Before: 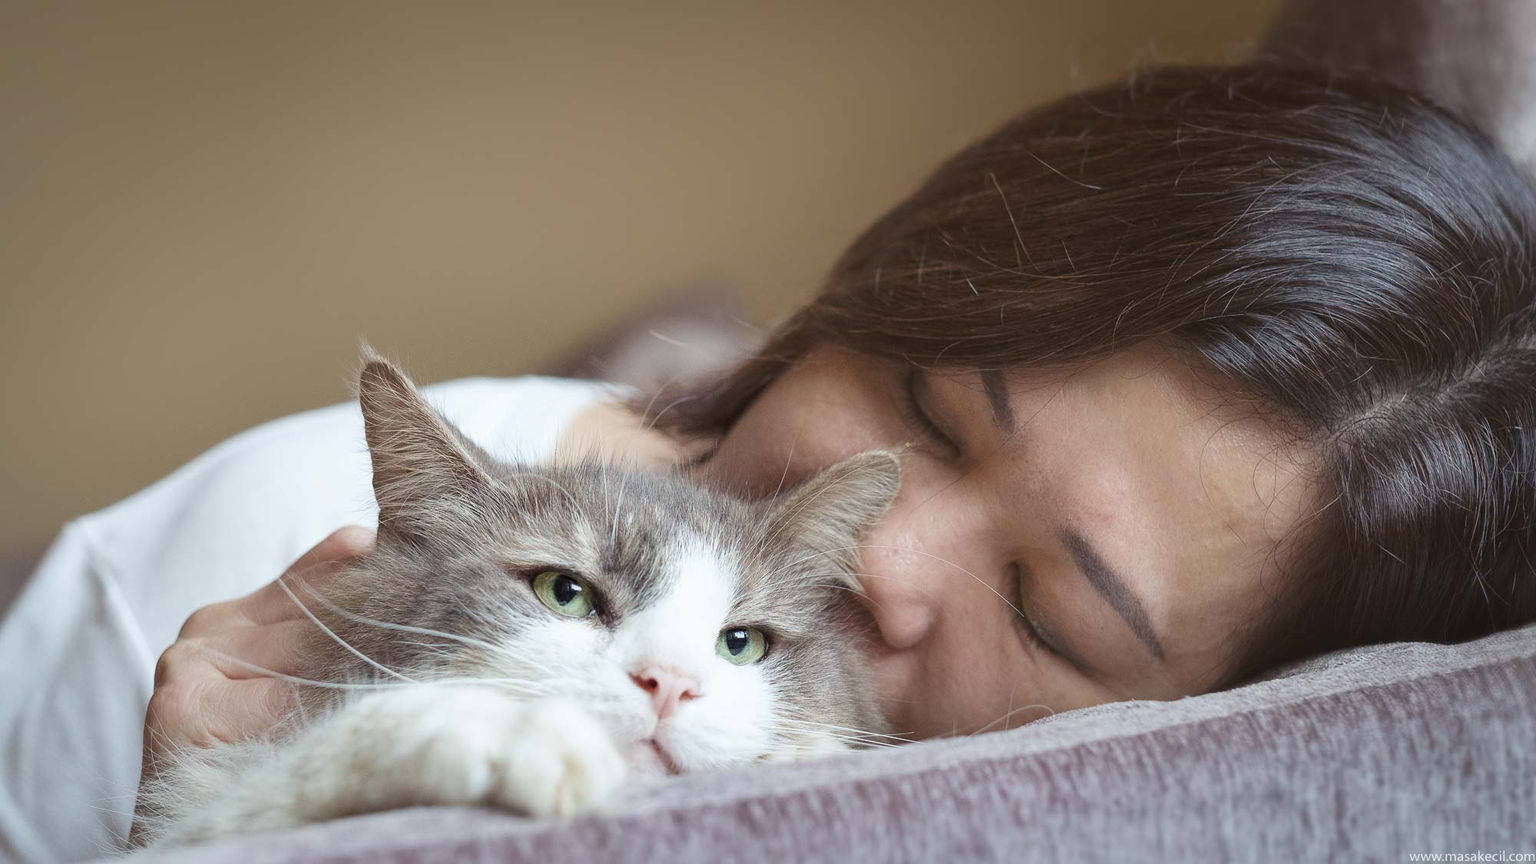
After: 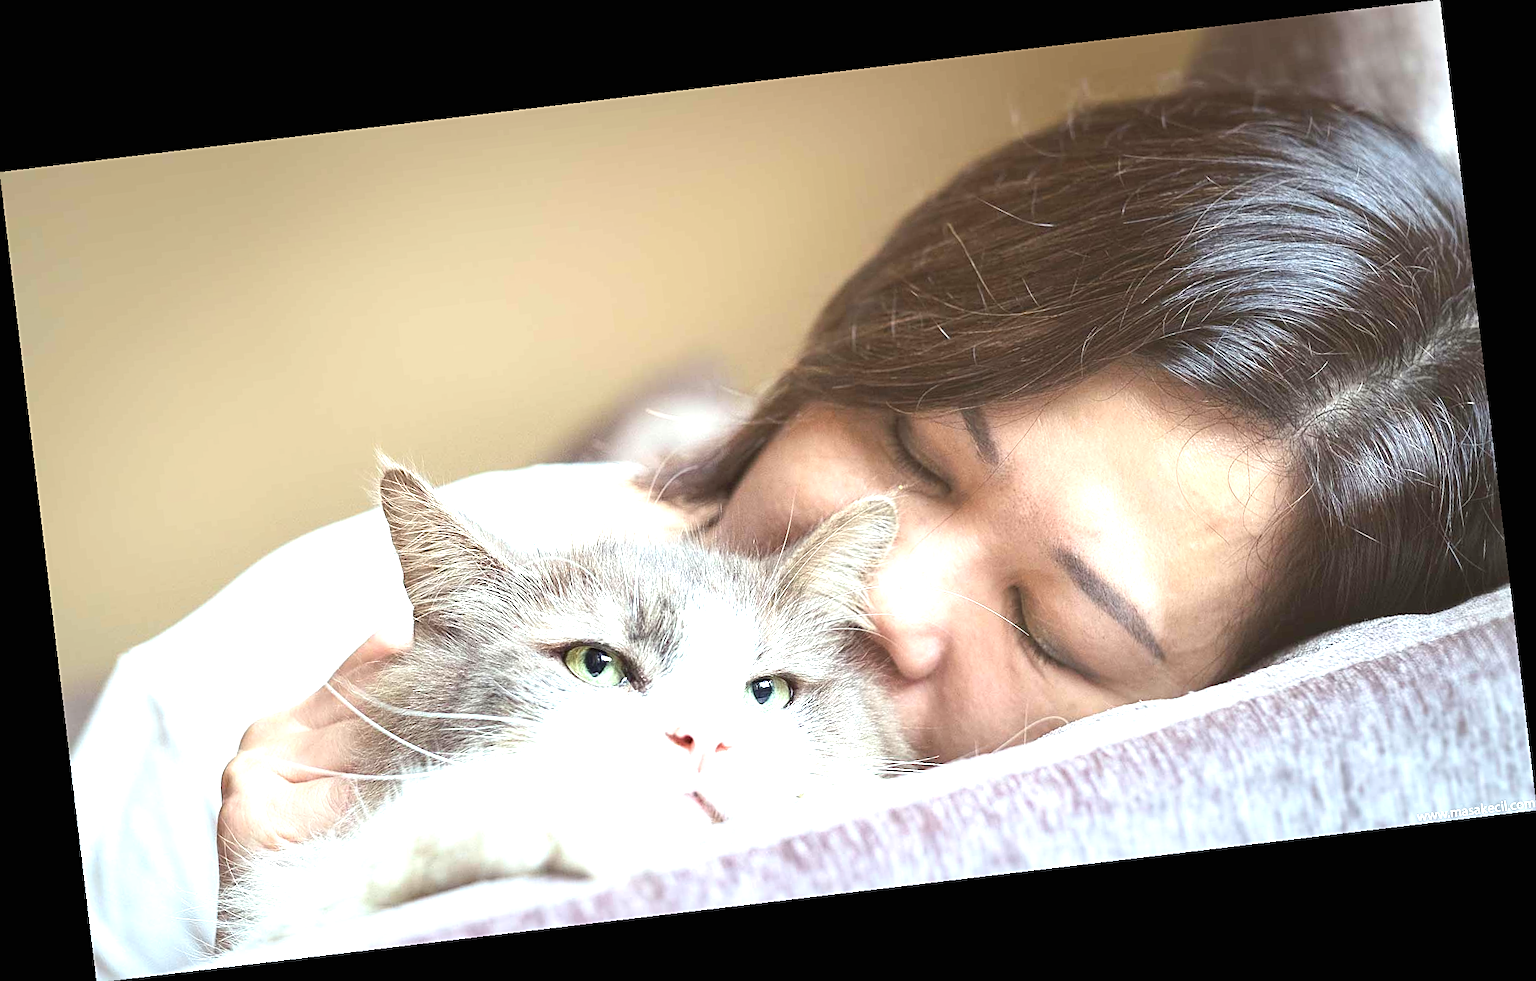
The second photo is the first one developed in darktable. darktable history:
rotate and perspective: rotation -6.83°, automatic cropping off
sharpen: on, module defaults
exposure: black level correction 0, exposure 1.5 EV, compensate exposure bias true, compensate highlight preservation false
color calibration: illuminant Planckian (black body), x 0.351, y 0.352, temperature 4794.27 K
contrast brightness saturation: contrast 0.08, saturation 0.02
